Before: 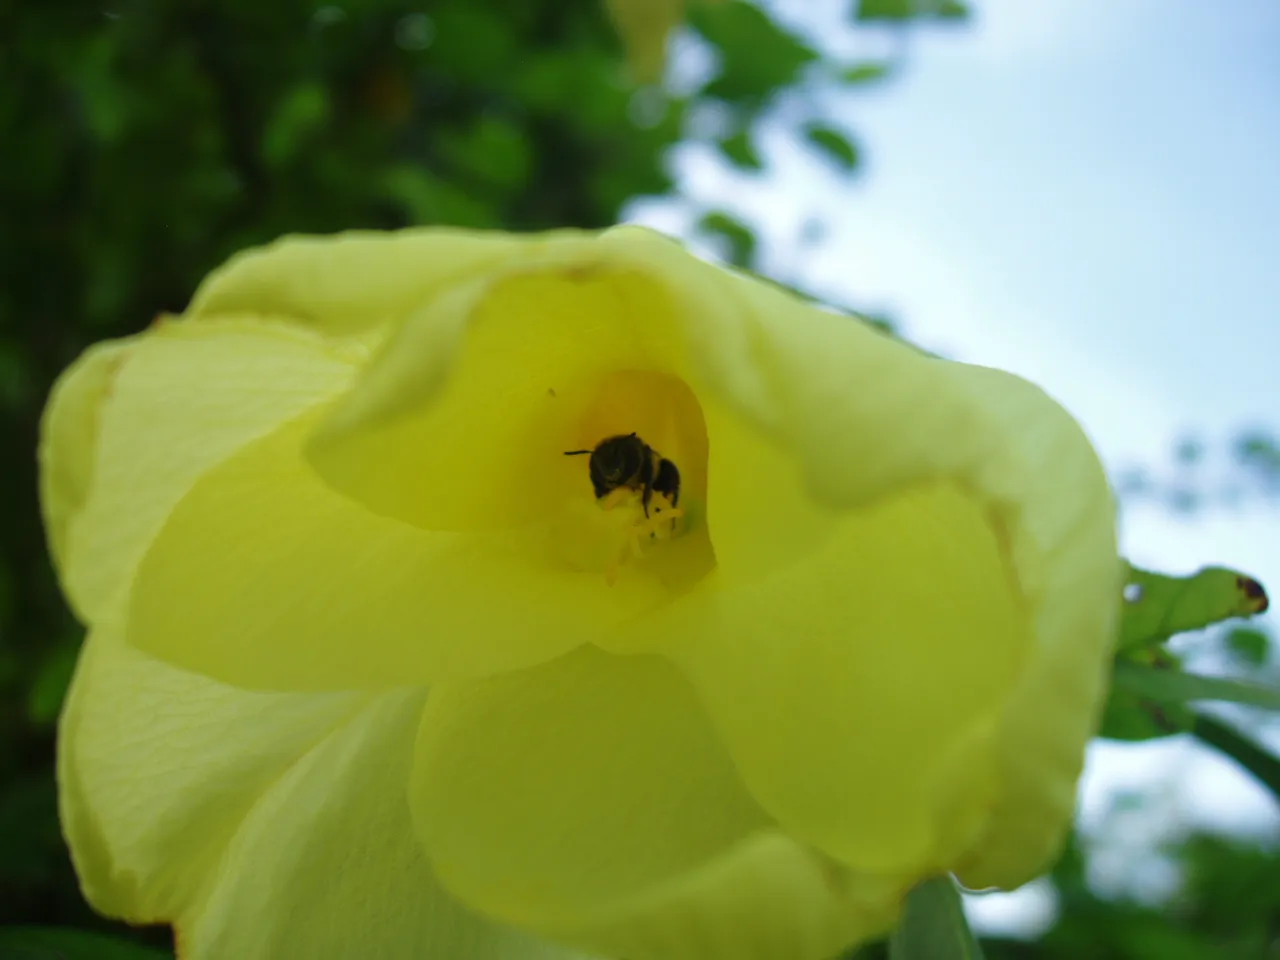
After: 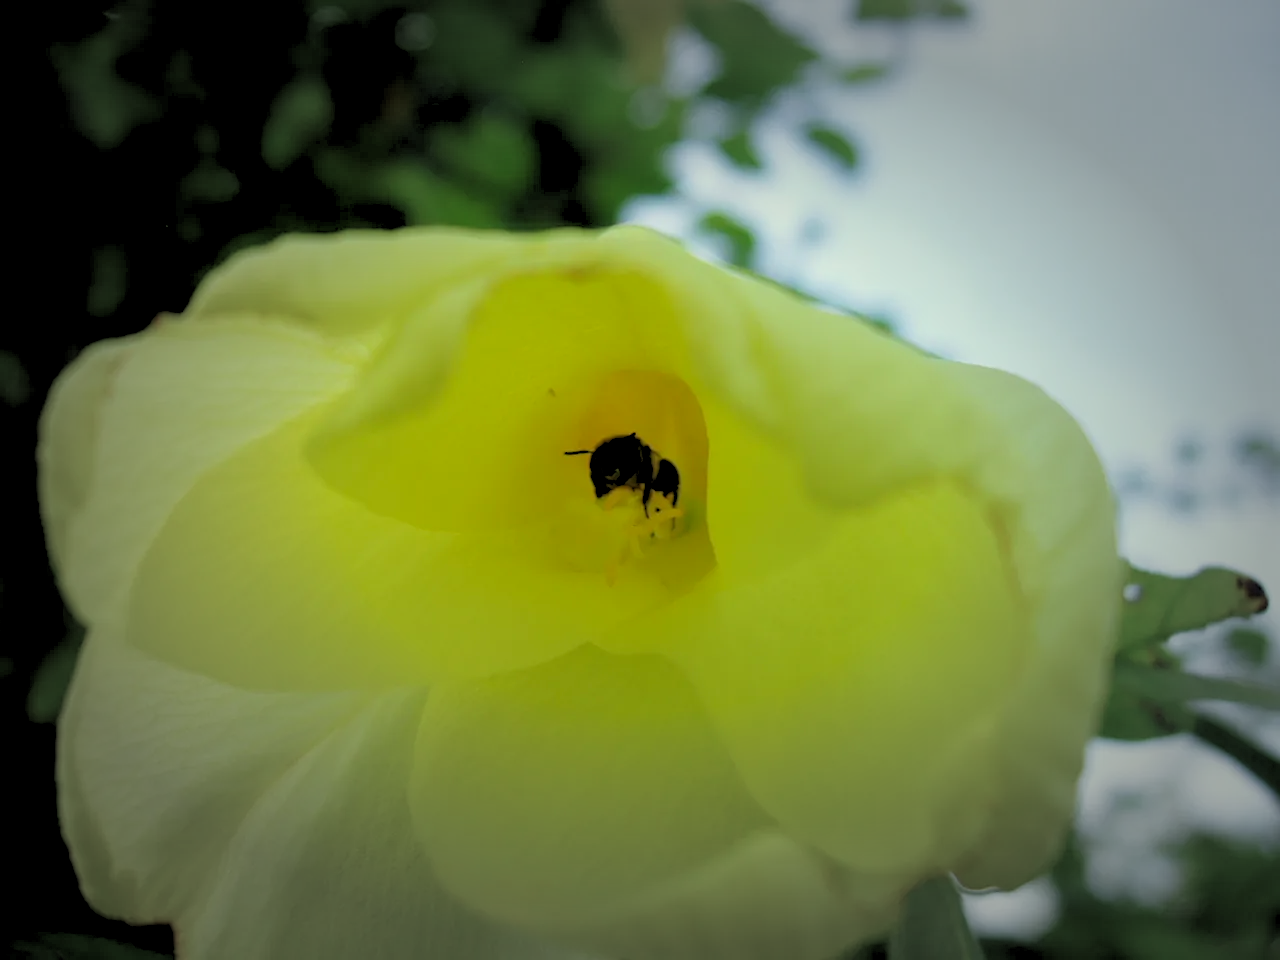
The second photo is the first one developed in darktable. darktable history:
color correction: highlights a* -4.73, highlights b* 5.06, saturation 0.97
vignetting: fall-off start 48.41%, automatic ratio true, width/height ratio 1.29, unbound false
sharpen: amount 0.2
rgb levels: preserve colors sum RGB, levels [[0.038, 0.433, 0.934], [0, 0.5, 1], [0, 0.5, 1]]
